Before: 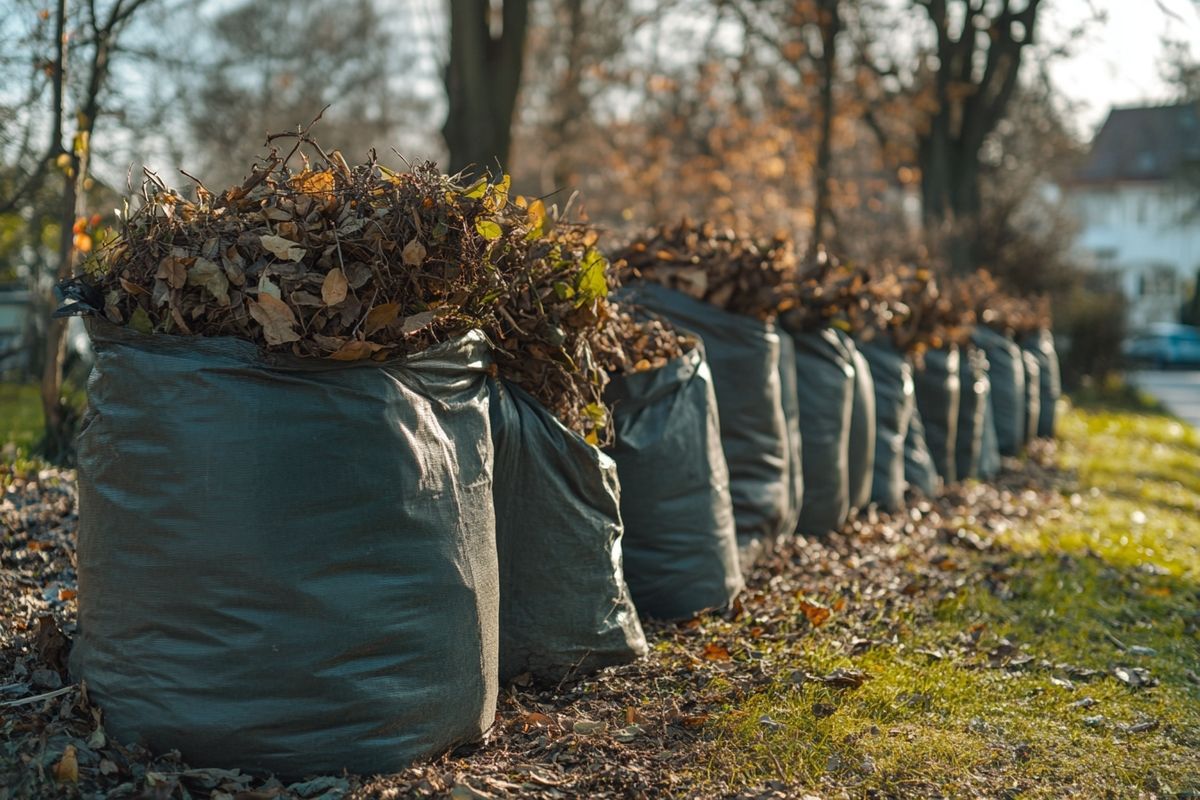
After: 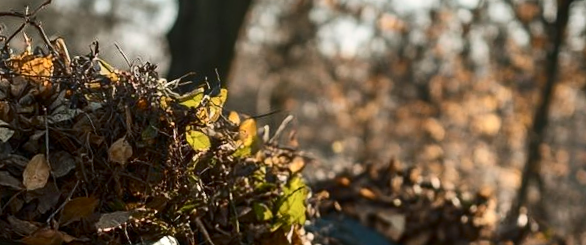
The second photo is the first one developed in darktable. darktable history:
rotate and perspective: rotation 9.12°, automatic cropping off
color balance rgb: global vibrance -1%, saturation formula JzAzBz (2021)
crop: left 28.64%, top 16.832%, right 26.637%, bottom 58.055%
exposure: black level correction 0.002, exposure 0.15 EV, compensate highlight preservation false
contrast brightness saturation: contrast 0.28
